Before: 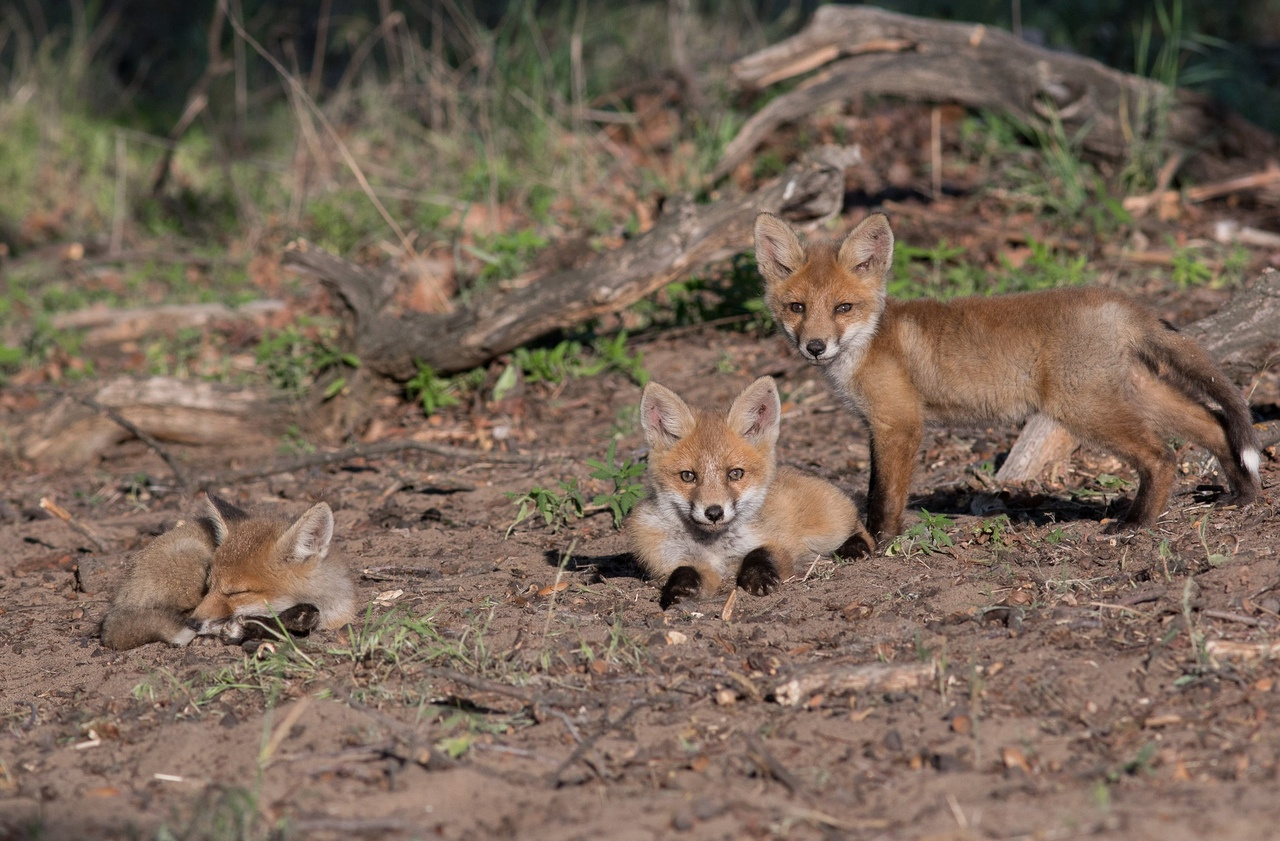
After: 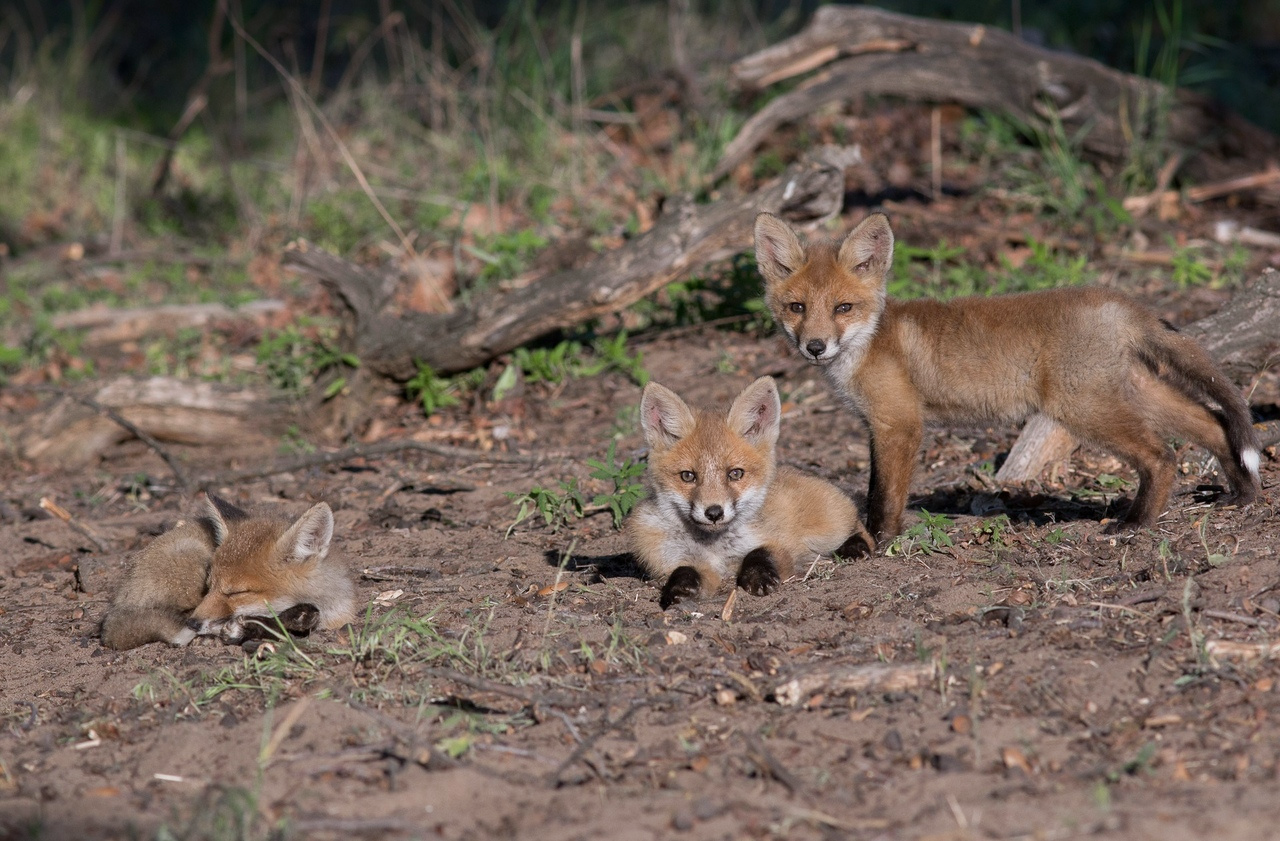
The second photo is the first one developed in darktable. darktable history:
white balance: red 0.98, blue 1.034
color correction: saturation 0.98
shadows and highlights: shadows -54.3, highlights 86.09, soften with gaussian
